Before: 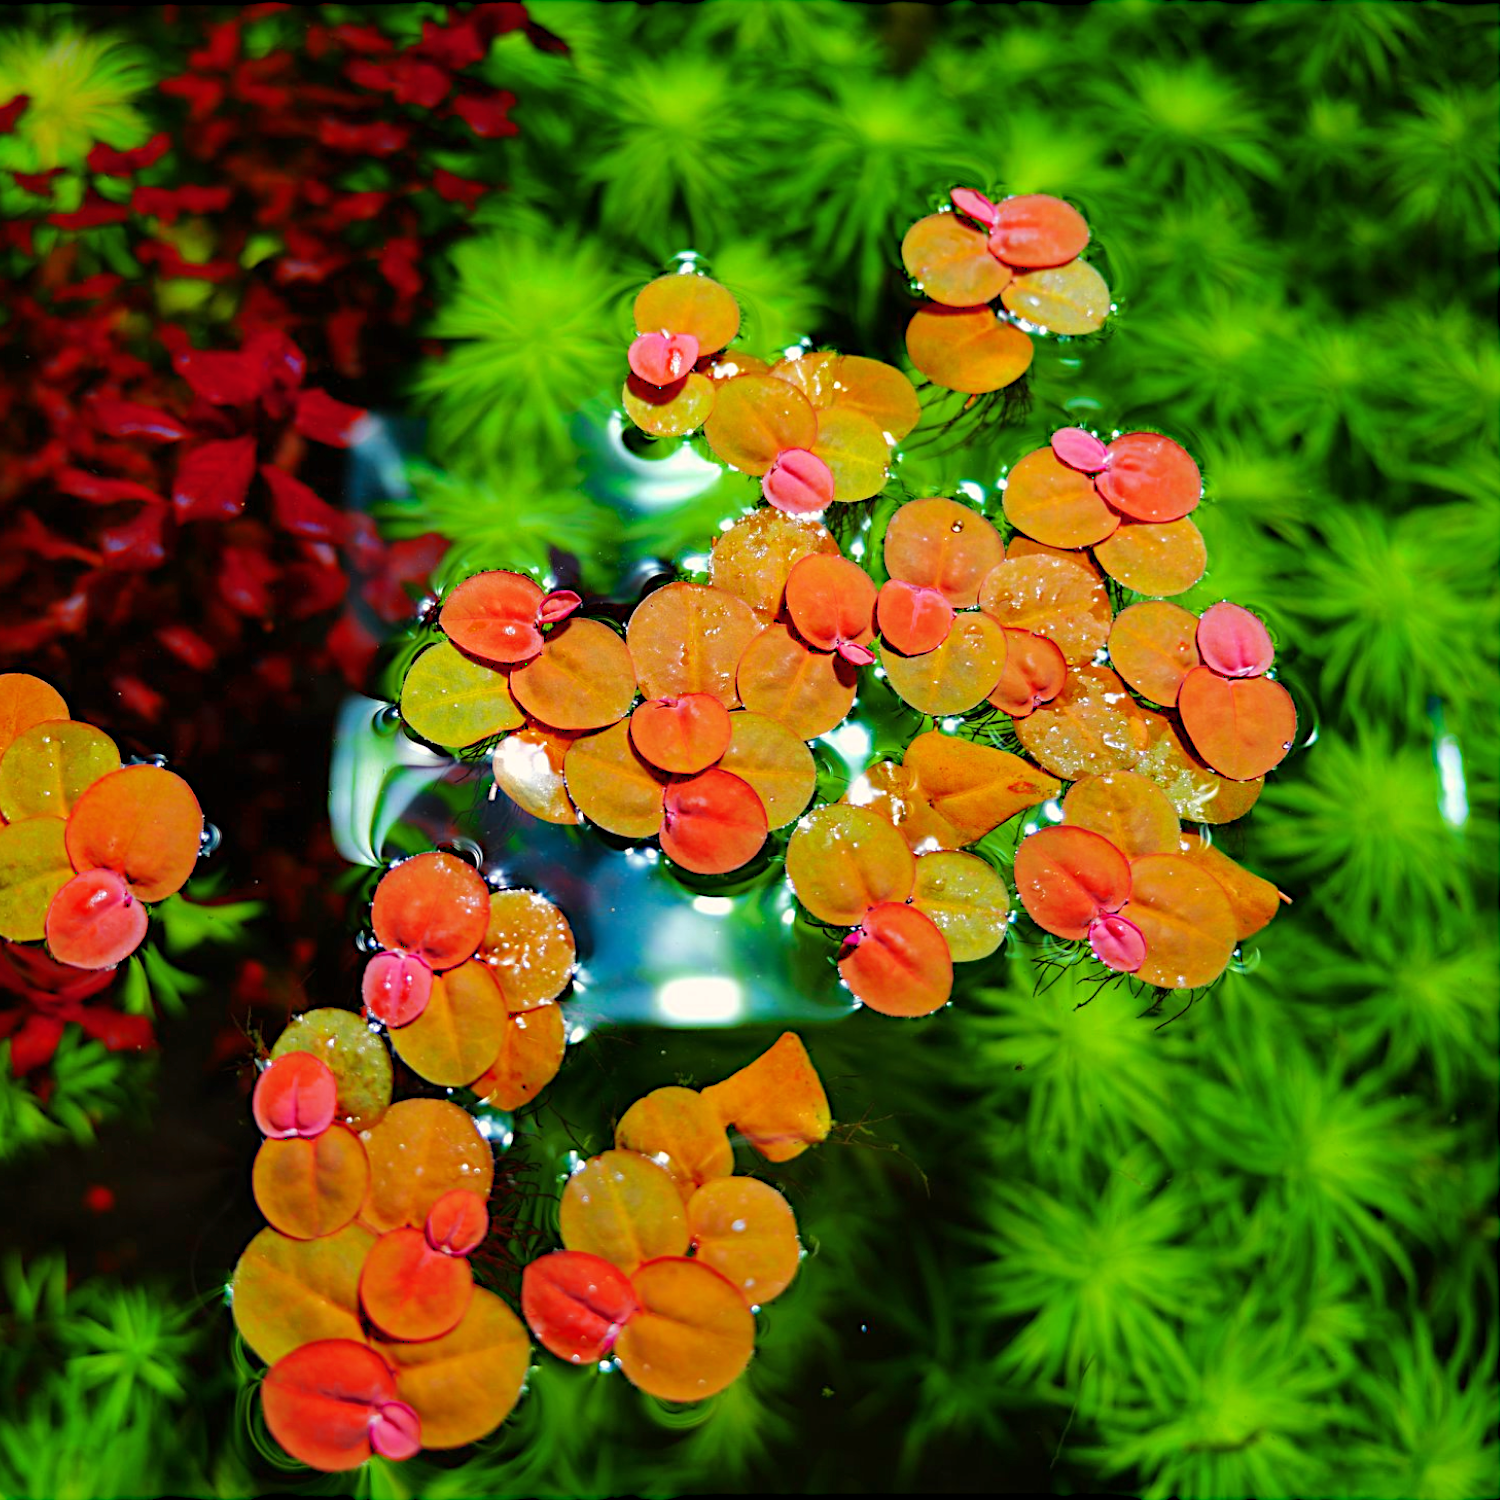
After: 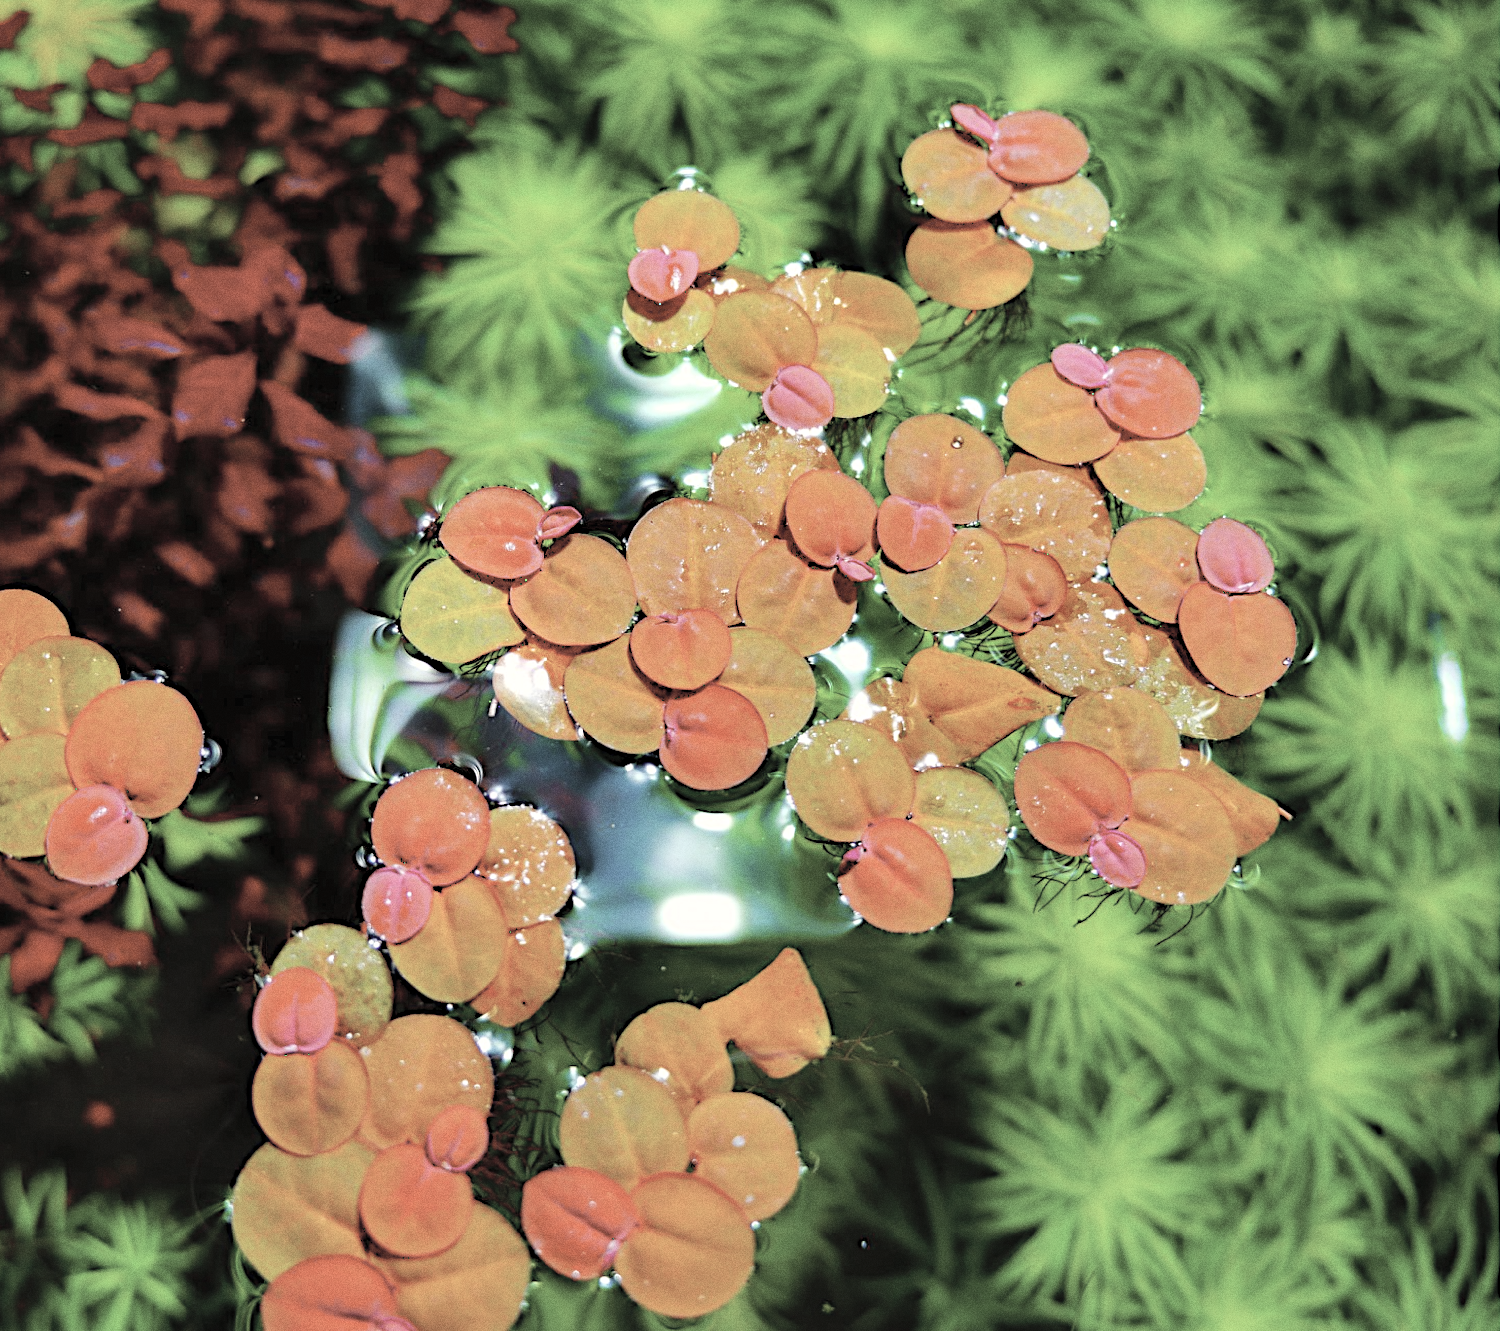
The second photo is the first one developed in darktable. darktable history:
crop and rotate: top 5.609%, bottom 5.609%
grain: coarseness 0.09 ISO
shadows and highlights: shadows 12, white point adjustment 1.2, soften with gaussian
contrast brightness saturation: brightness 0.18, saturation -0.5
